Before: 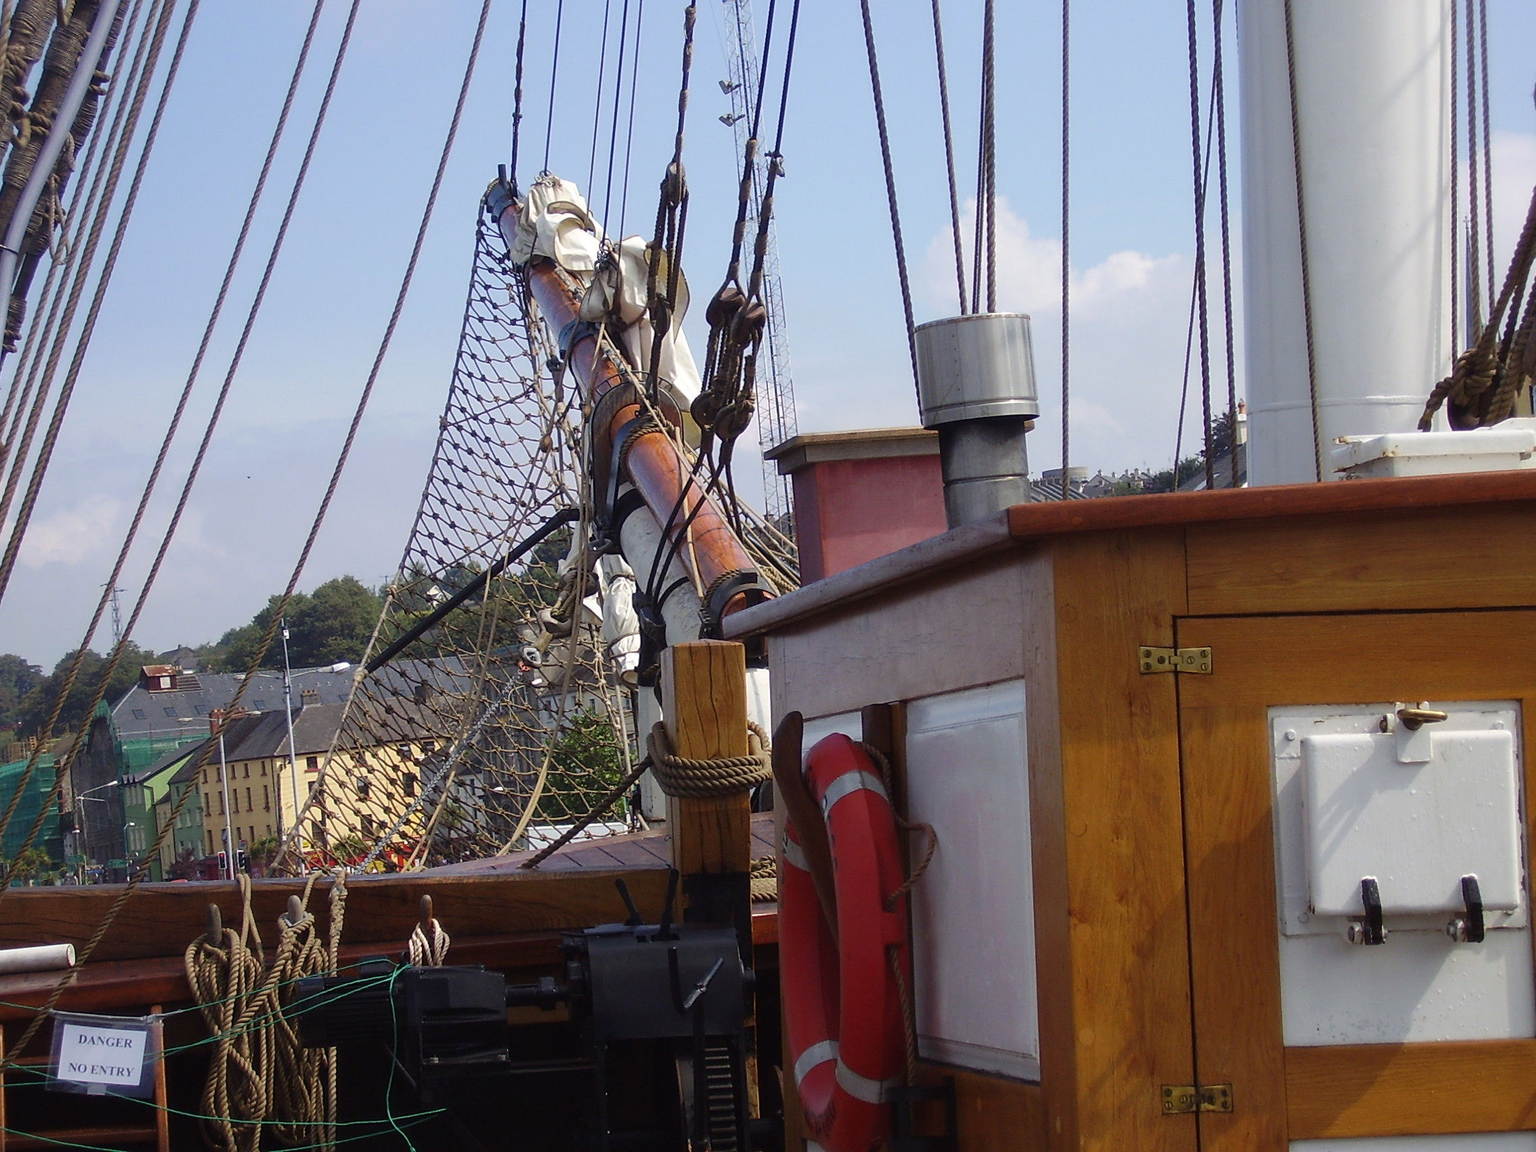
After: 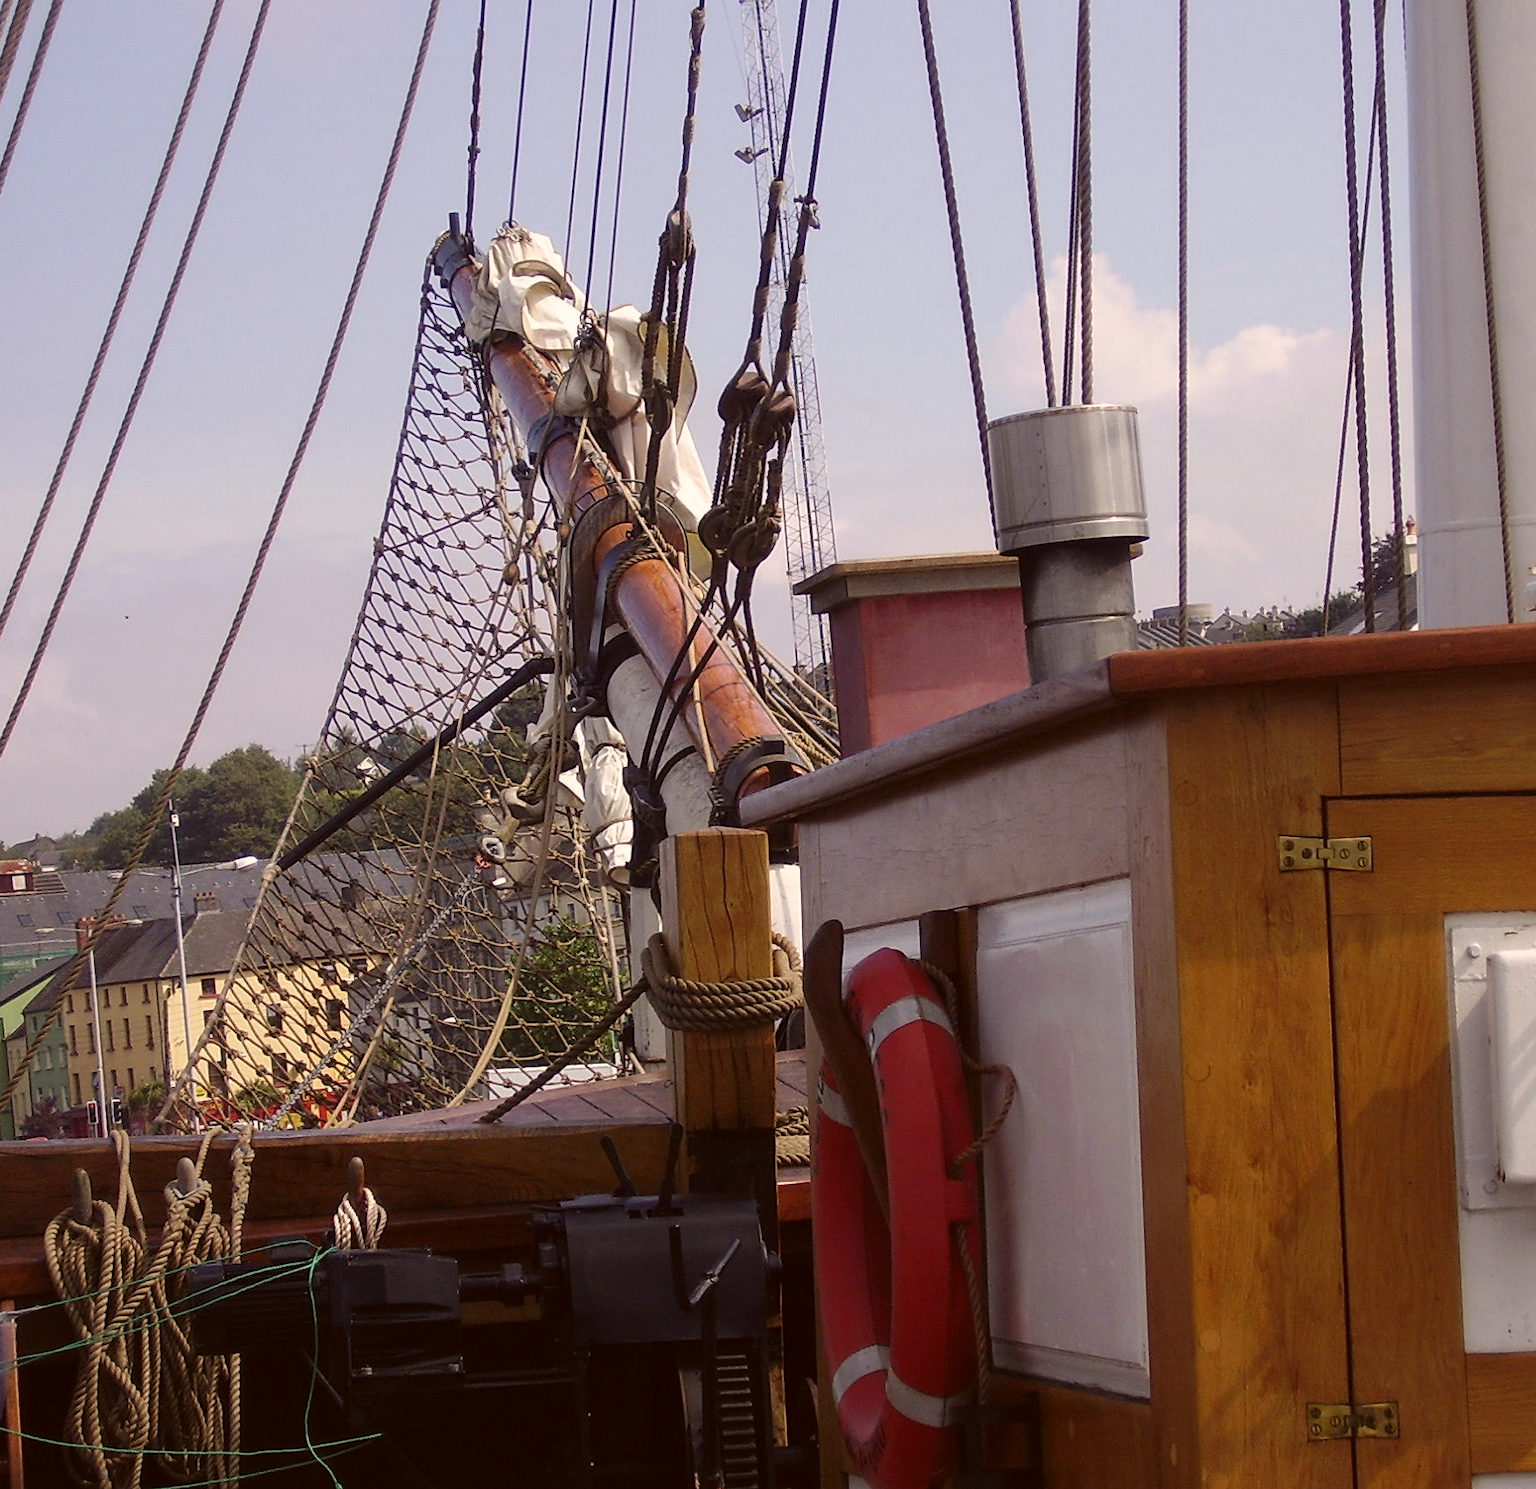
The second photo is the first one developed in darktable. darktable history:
crop: left 9.846%, right 12.781%
color correction: highlights a* 6.4, highlights b* 7.74, shadows a* 5.46, shadows b* 7.13, saturation 0.9
